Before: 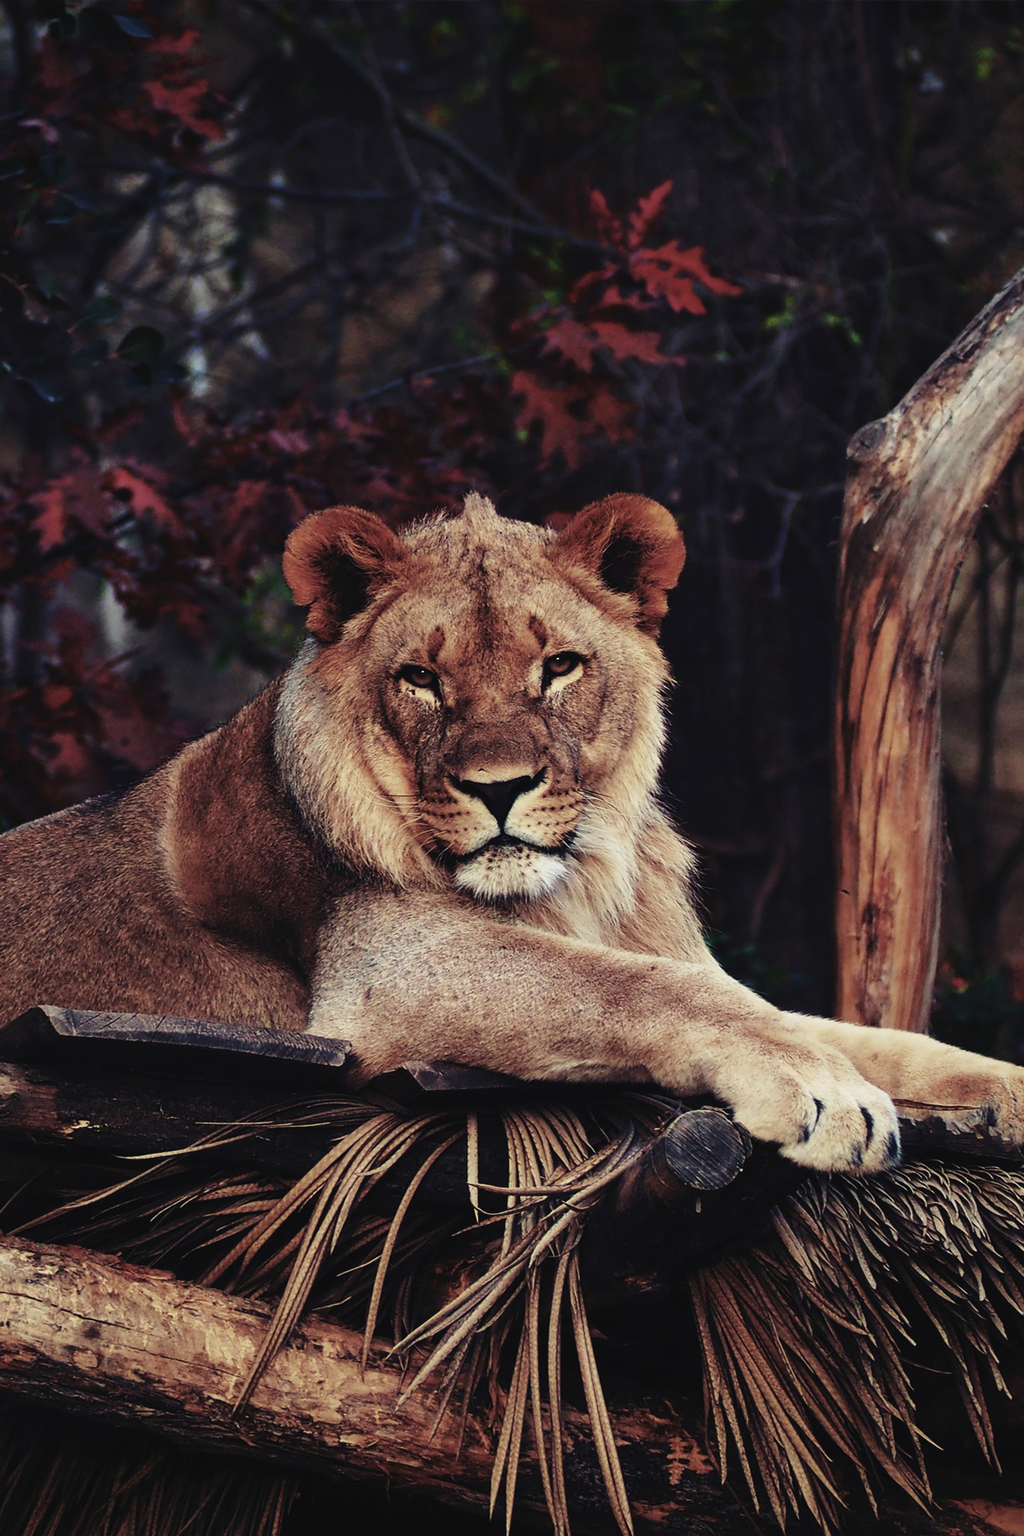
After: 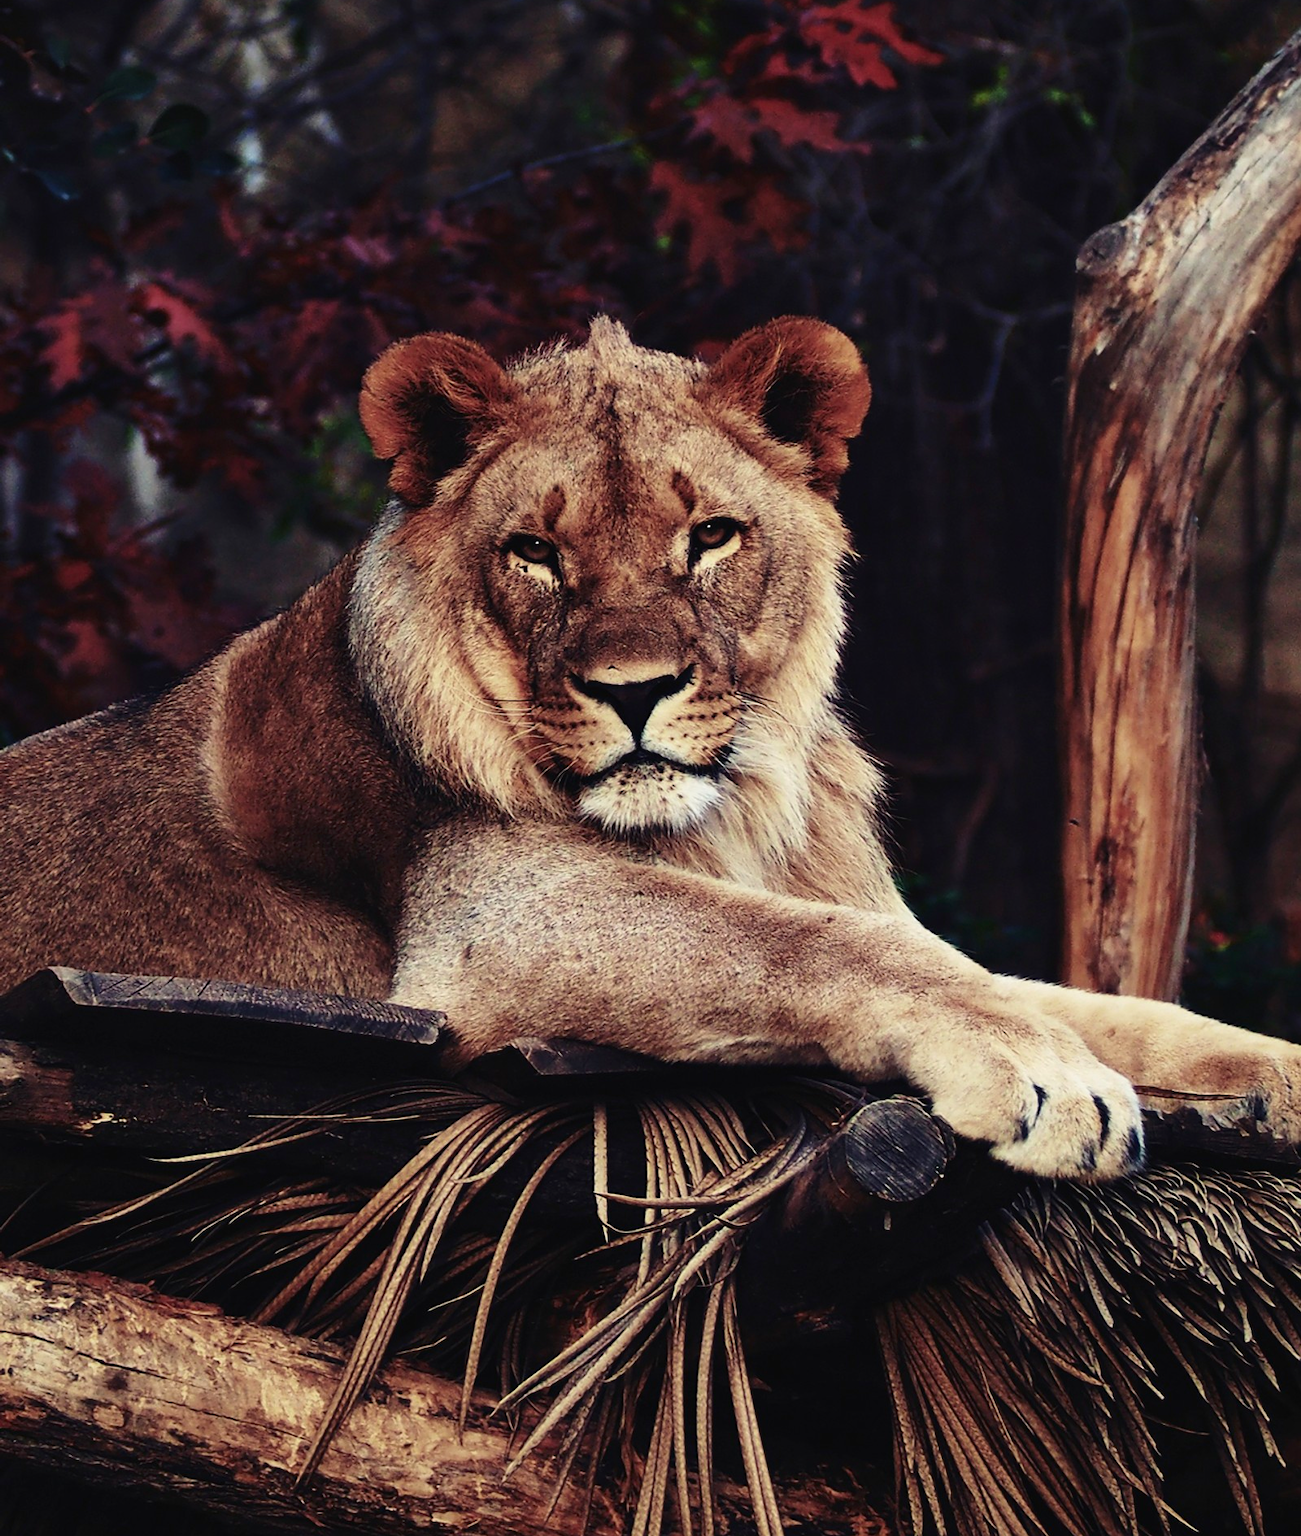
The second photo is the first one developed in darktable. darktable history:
crop and rotate: top 15.919%, bottom 5.345%
contrast brightness saturation: contrast 0.148, brightness -0.009, saturation 0.102
shadows and highlights: shadows 11.26, white point adjustment 1.25, soften with gaussian
